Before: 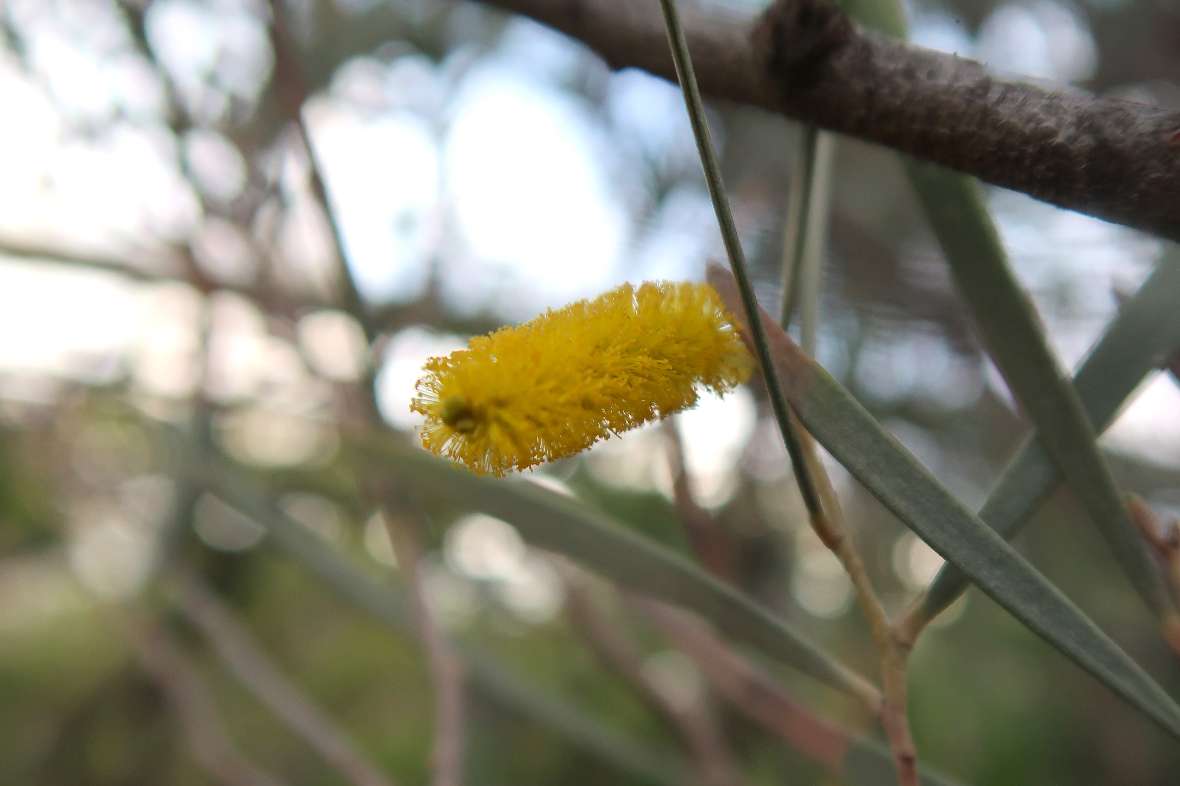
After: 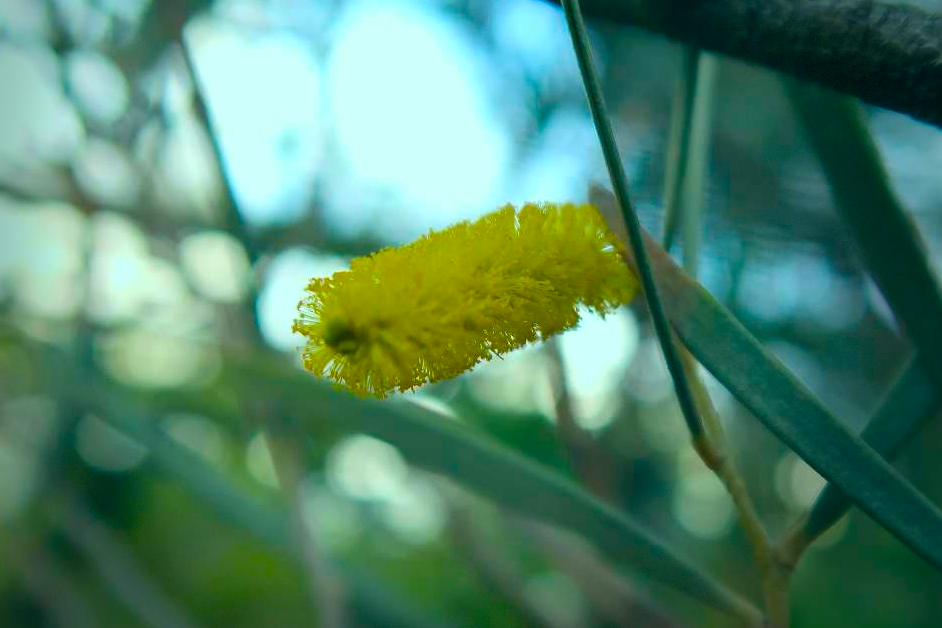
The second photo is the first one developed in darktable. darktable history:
color balance rgb: linear chroma grading › global chroma 15%, perceptual saturation grading › global saturation 30%
vignetting: fall-off start 68.33%, fall-off radius 30%, saturation 0.042, center (-0.066, -0.311), width/height ratio 0.992, shape 0.85, dithering 8-bit output
white balance: red 0.967, blue 1.049
color correction: highlights a* -20.08, highlights b* 9.8, shadows a* -20.4, shadows b* -10.76
crop and rotate: left 10.071%, top 10.071%, right 10.02%, bottom 10.02%
